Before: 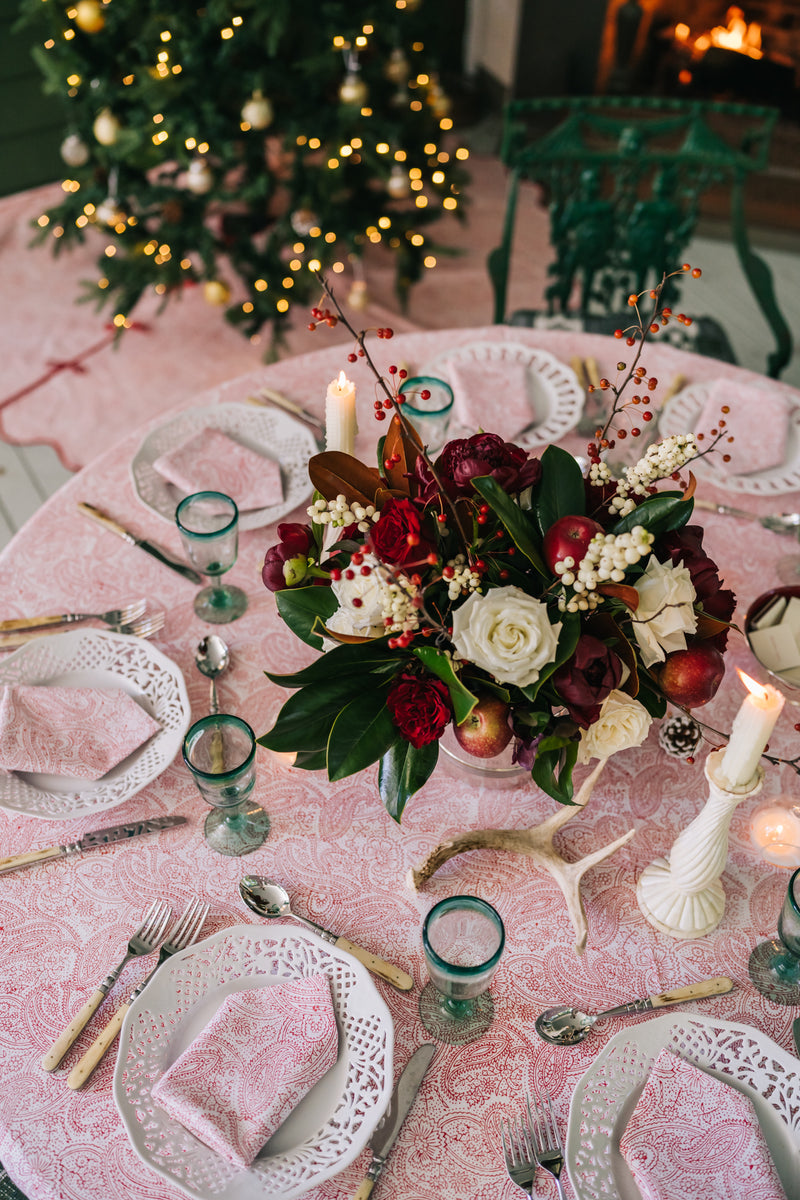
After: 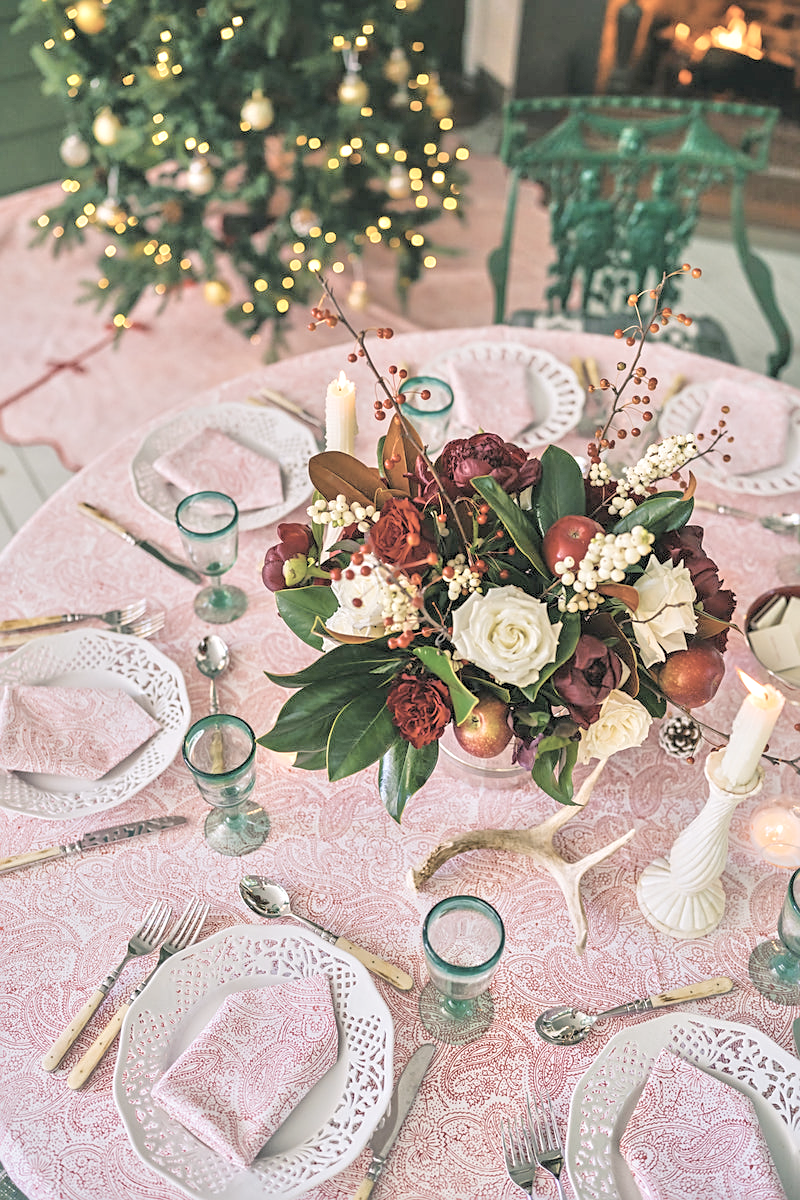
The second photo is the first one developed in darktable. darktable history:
contrast brightness saturation: brightness 0.18, saturation -0.5
sharpen: on, module defaults
color balance rgb: perceptual saturation grading › global saturation 30%, global vibrance 20%
tone equalizer: -8 EV 2 EV, -7 EV 2 EV, -6 EV 2 EV, -5 EV 2 EV, -4 EV 2 EV, -3 EV 1.5 EV, -2 EV 1 EV, -1 EV 0.5 EV
exposure: compensate highlight preservation false
